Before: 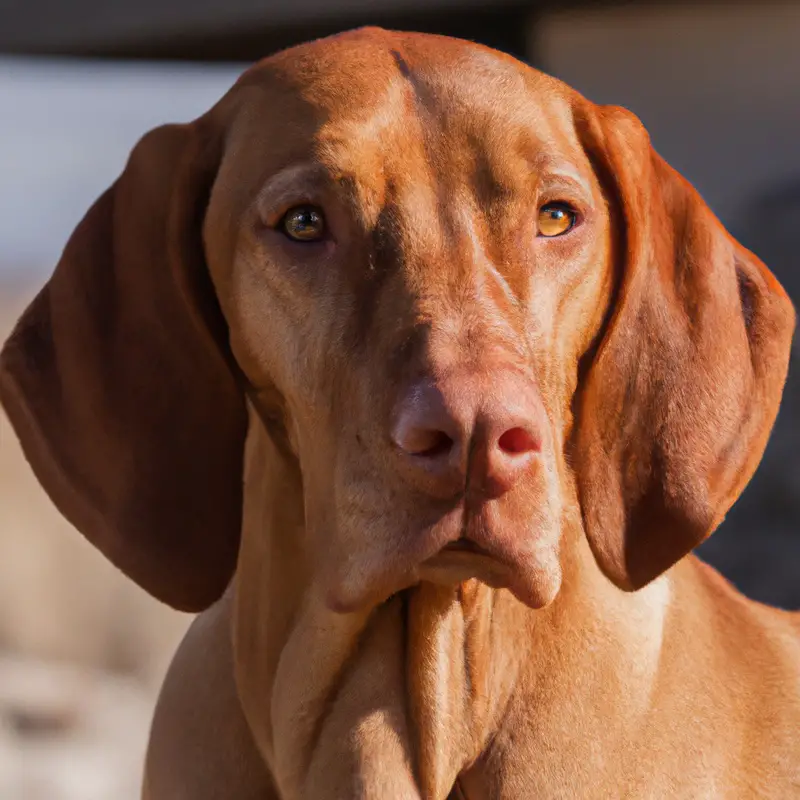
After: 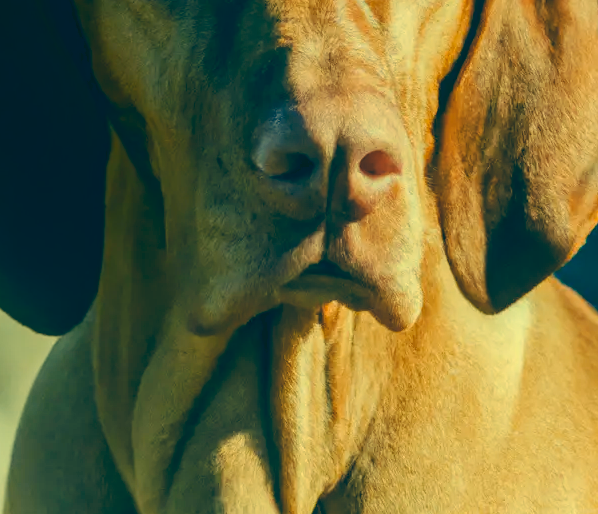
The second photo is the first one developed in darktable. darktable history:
tone curve: curves: ch0 [(0, 0) (0.003, 0.068) (0.011, 0.079) (0.025, 0.092) (0.044, 0.107) (0.069, 0.121) (0.1, 0.134) (0.136, 0.16) (0.177, 0.198) (0.224, 0.242) (0.277, 0.312) (0.335, 0.384) (0.399, 0.461) (0.468, 0.539) (0.543, 0.622) (0.623, 0.691) (0.709, 0.763) (0.801, 0.833) (0.898, 0.909) (1, 1)], preserve colors none
shadows and highlights: shadows -69.37, highlights 34.01, soften with gaussian
color zones: curves: ch1 [(0, 0.455) (0.063, 0.455) (0.286, 0.495) (0.429, 0.5) (0.571, 0.5) (0.714, 0.5) (0.857, 0.5) (1, 0.455)]; ch2 [(0, 0.532) (0.063, 0.521) (0.233, 0.447) (0.429, 0.489) (0.571, 0.5) (0.714, 0.5) (0.857, 0.5) (1, 0.532)]
tone equalizer: -8 EV -1.85 EV, -7 EV -1.18 EV, -6 EV -1.64 EV
color correction: highlights a* -15.75, highlights b* 39.83, shadows a* -39.96, shadows b* -26.96
local contrast: on, module defaults
crop and rotate: left 17.495%, top 34.707%, right 7.688%, bottom 0.936%
